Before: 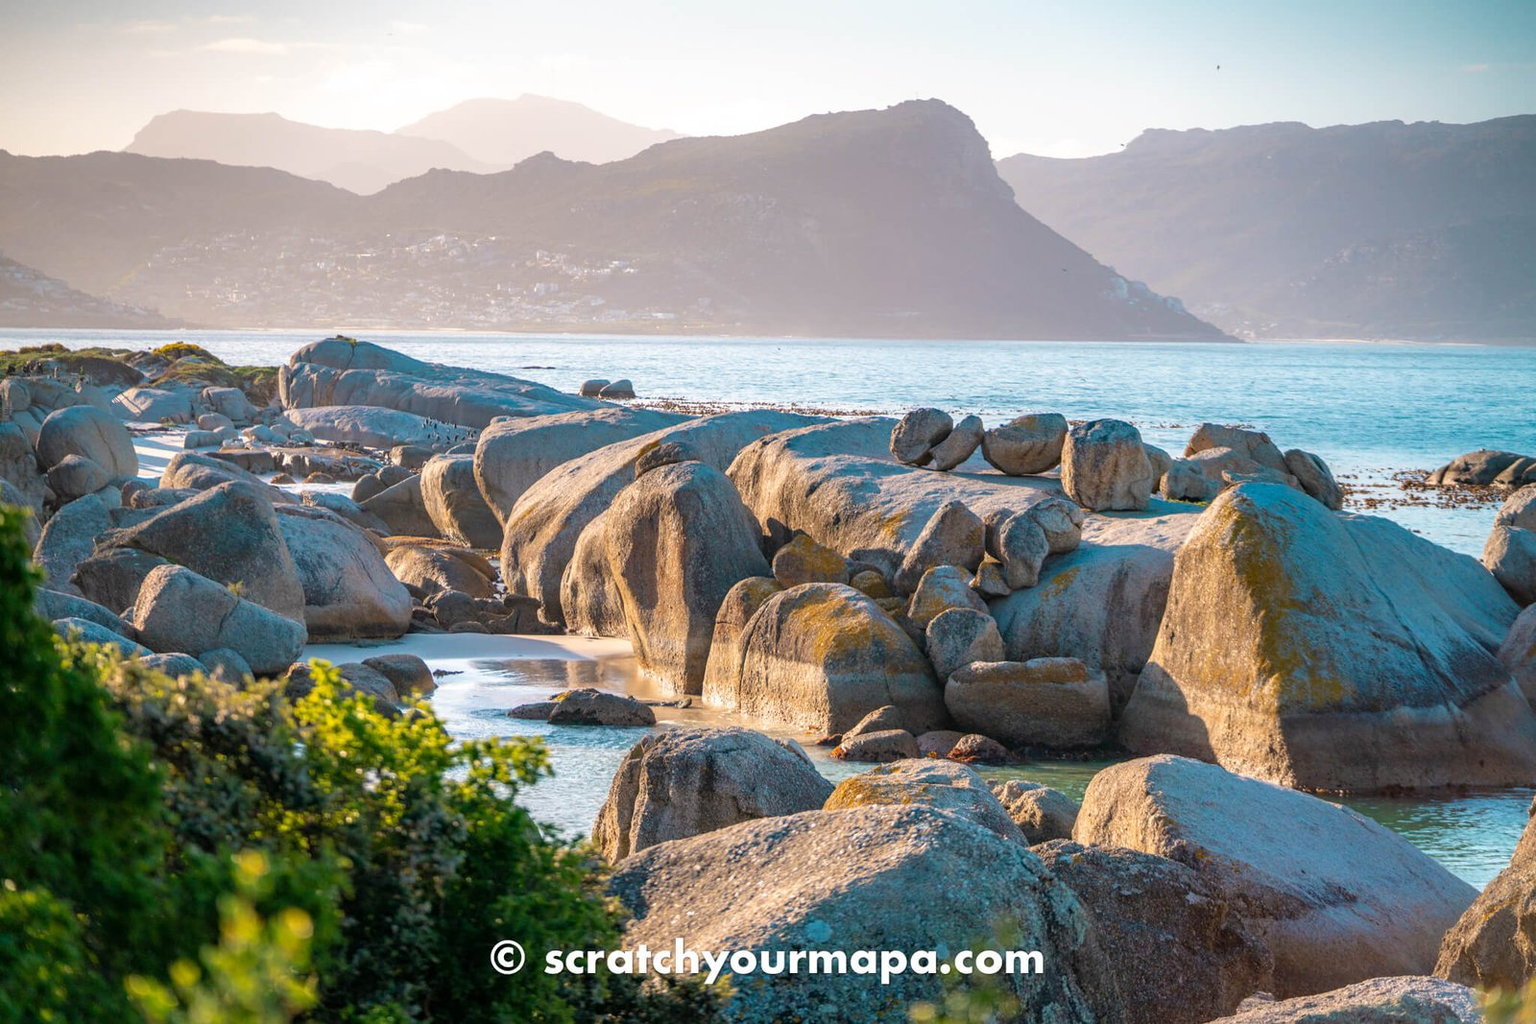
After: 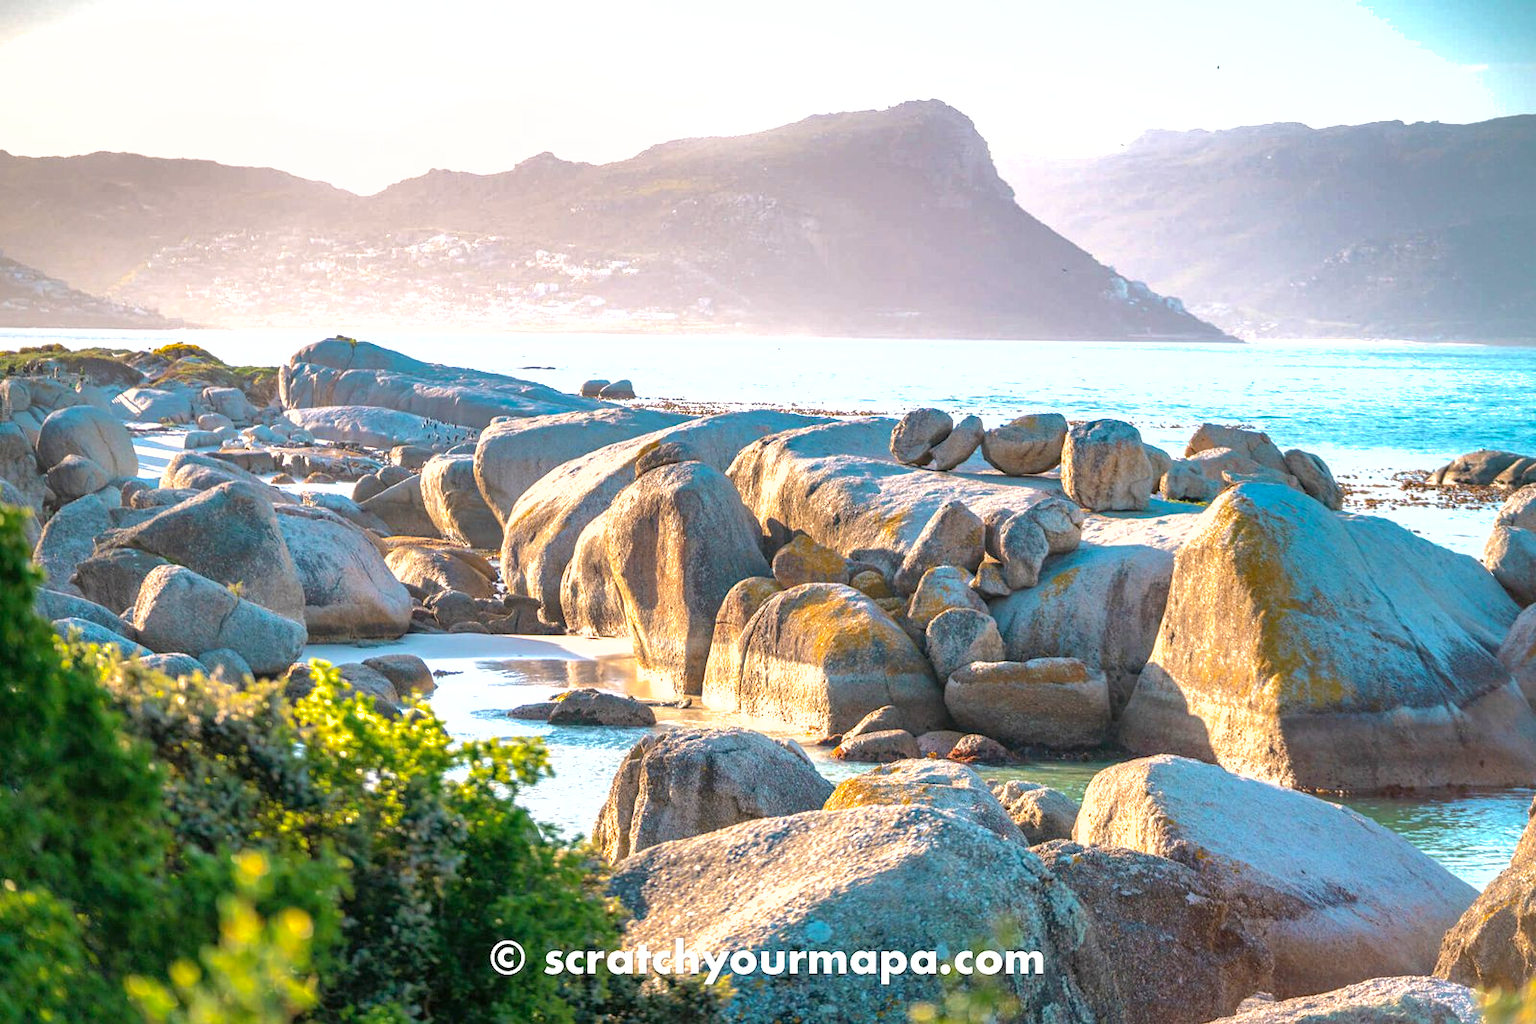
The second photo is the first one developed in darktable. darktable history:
shadows and highlights: on, module defaults
exposure: black level correction 0, exposure 0.889 EV, compensate highlight preservation false
